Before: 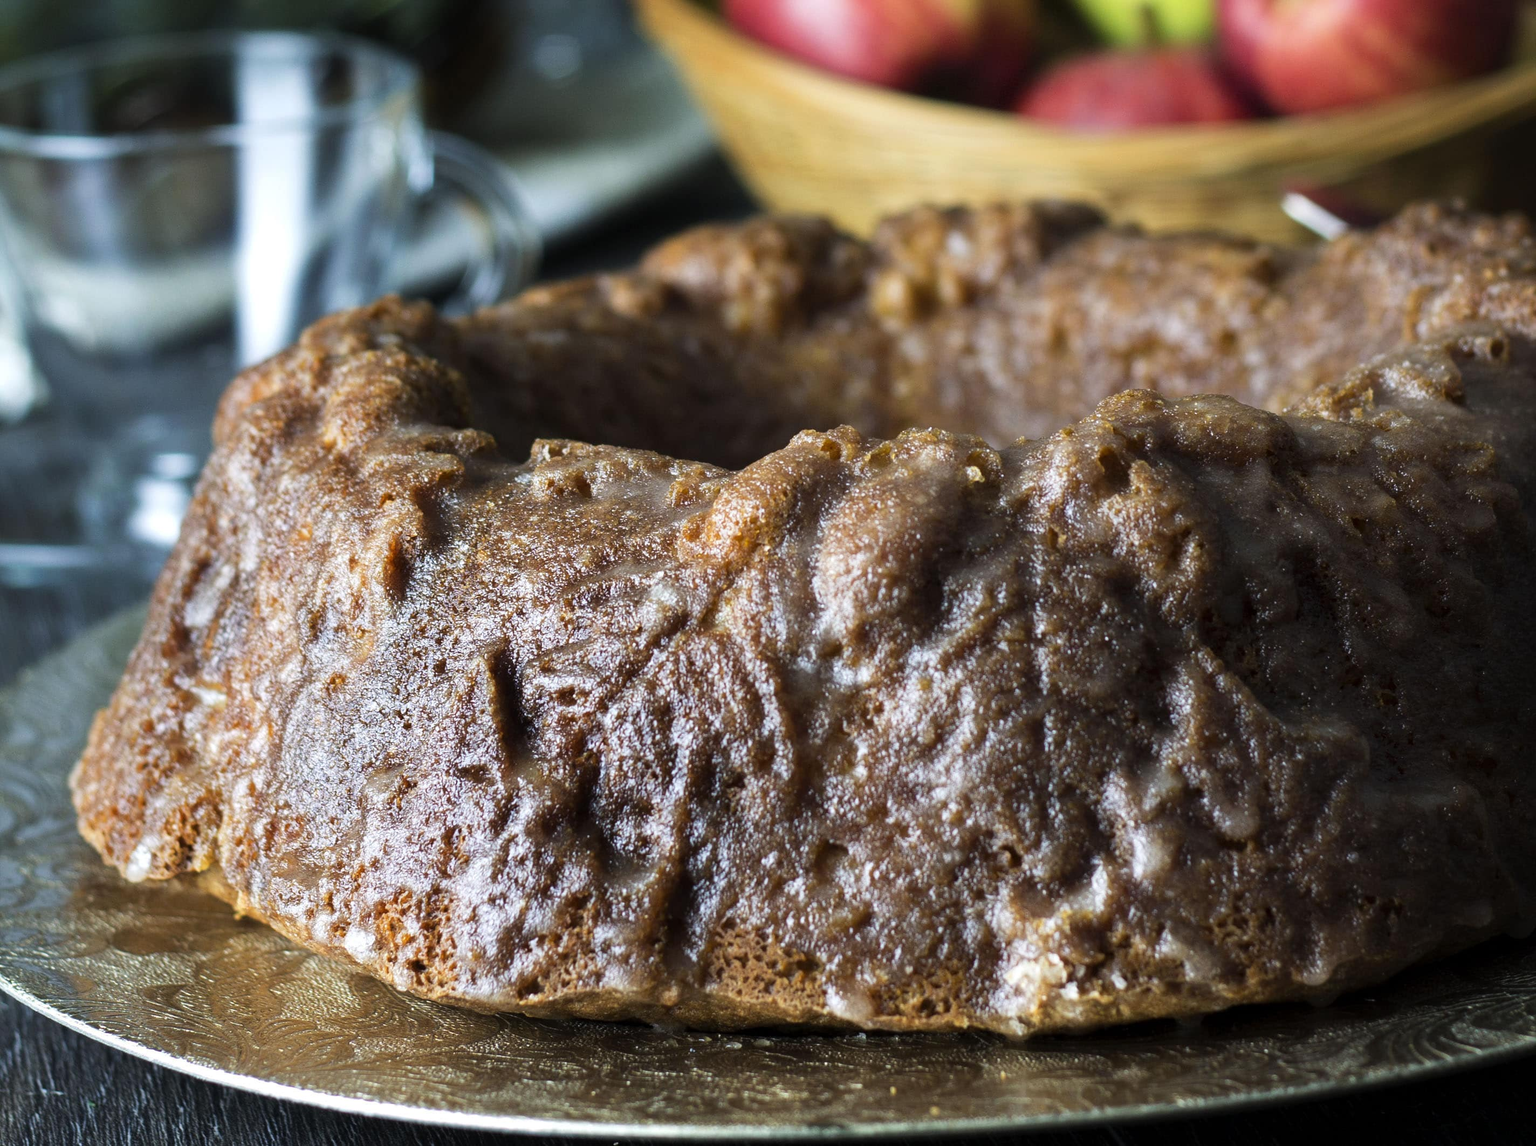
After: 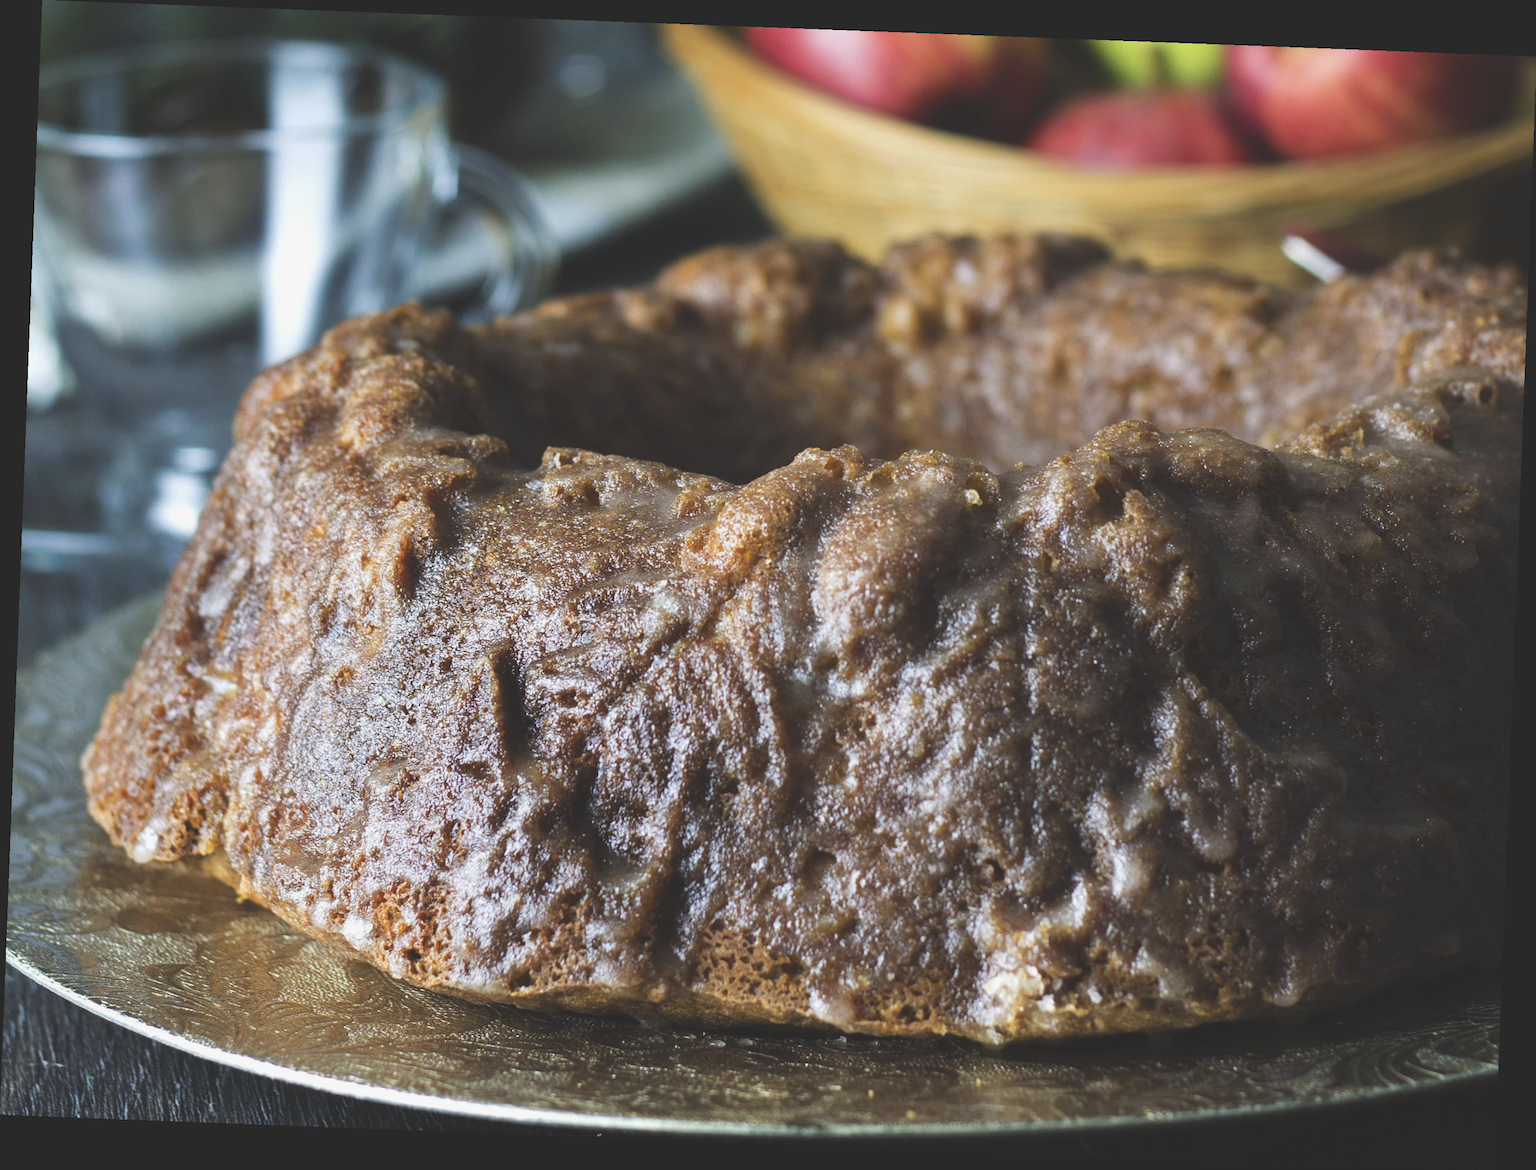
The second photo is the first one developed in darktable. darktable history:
rotate and perspective: rotation 2.17°, automatic cropping off
exposure: black level correction -0.025, exposure -0.117 EV, compensate highlight preservation false
